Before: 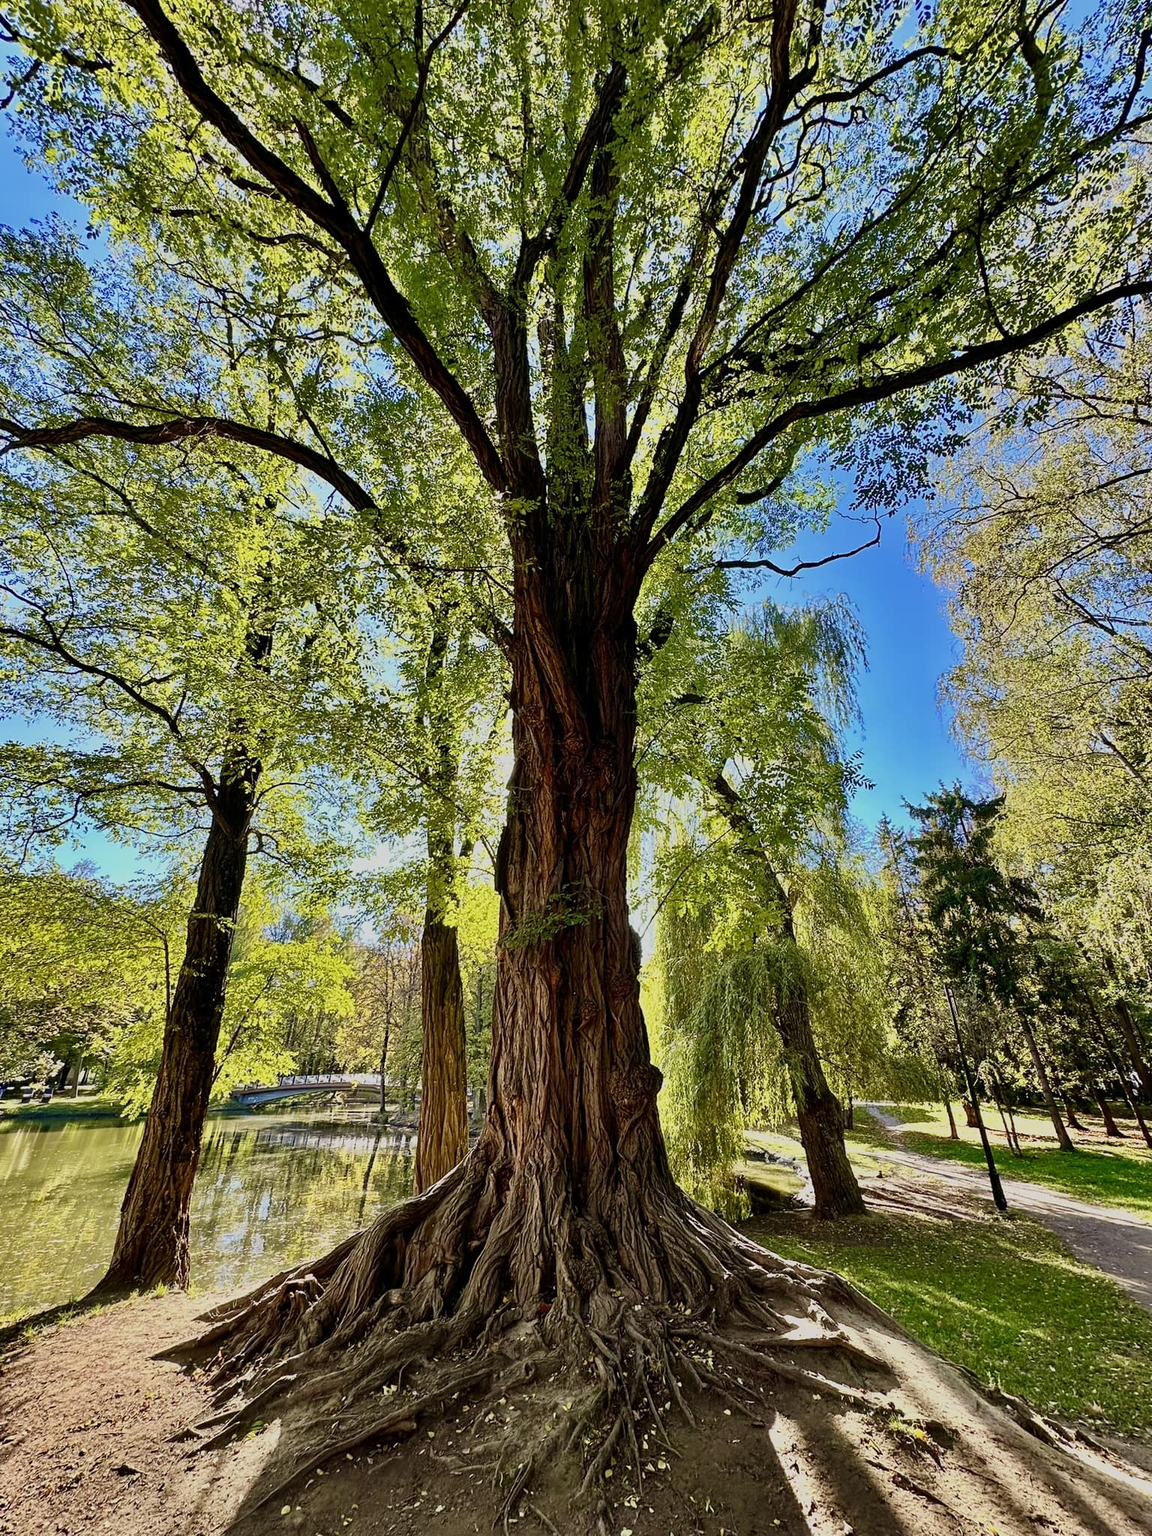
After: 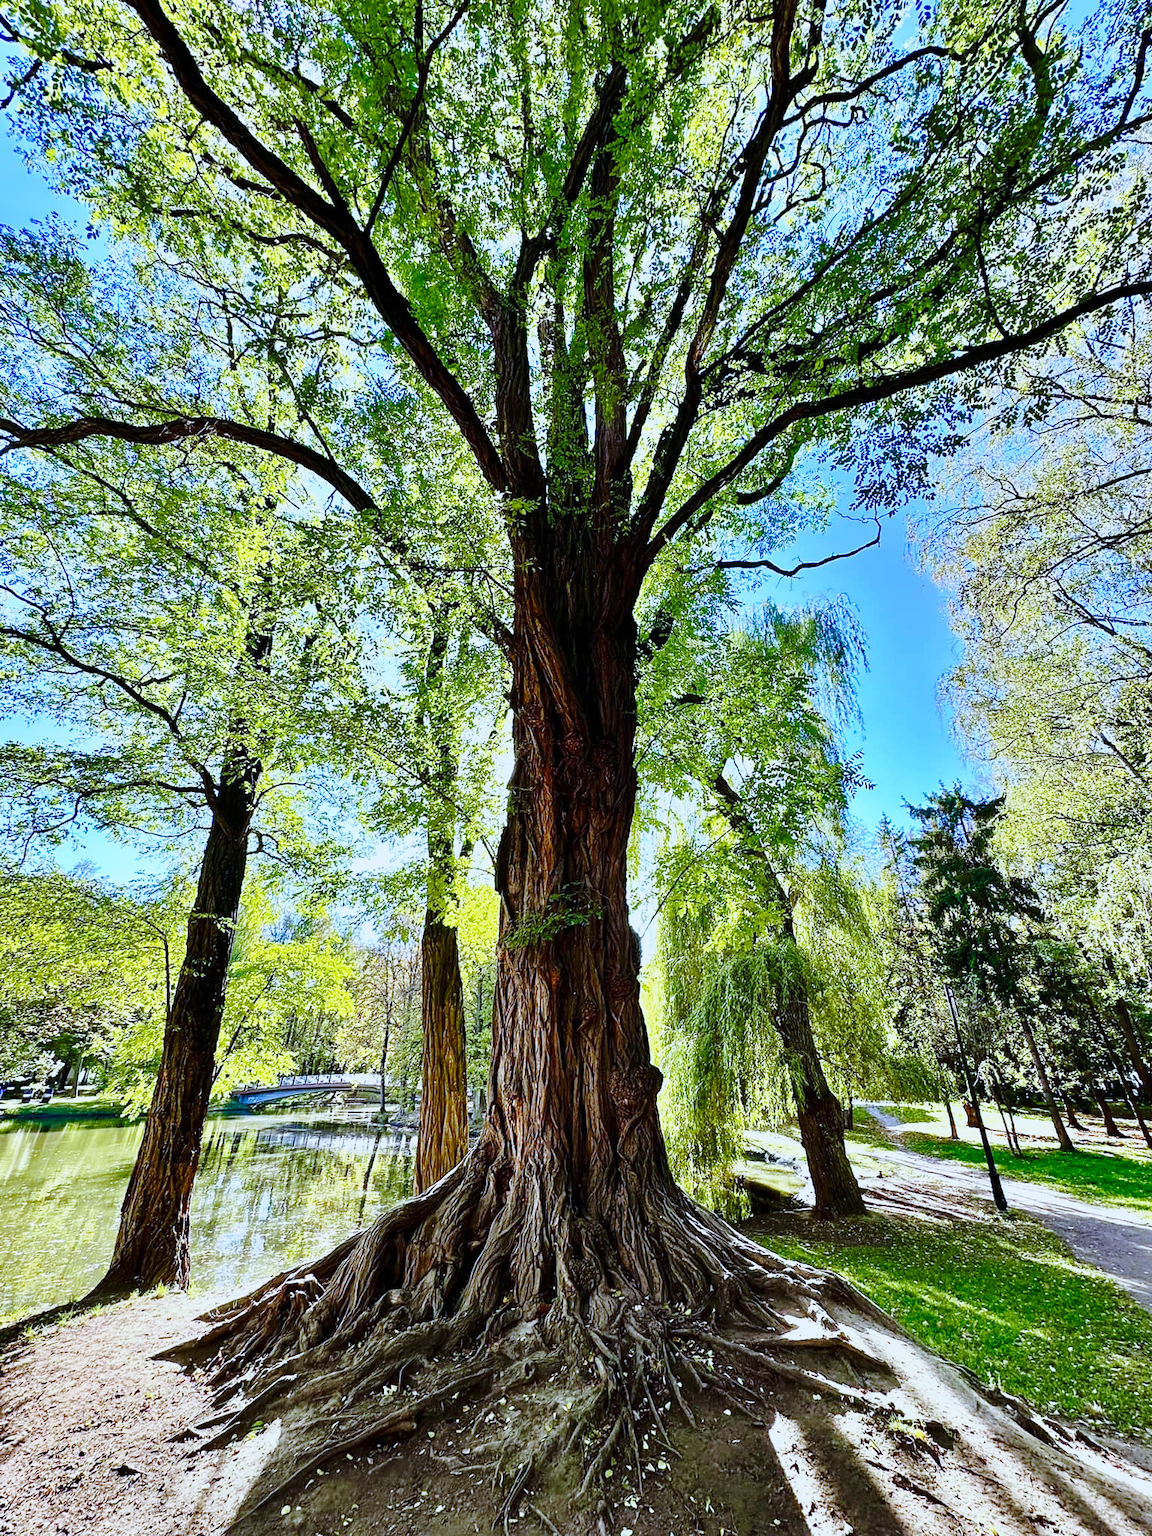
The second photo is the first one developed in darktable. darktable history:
white balance: red 0.871, blue 1.249
base curve: curves: ch0 [(0, 0) (0.028, 0.03) (0.121, 0.232) (0.46, 0.748) (0.859, 0.968) (1, 1)], preserve colors none
